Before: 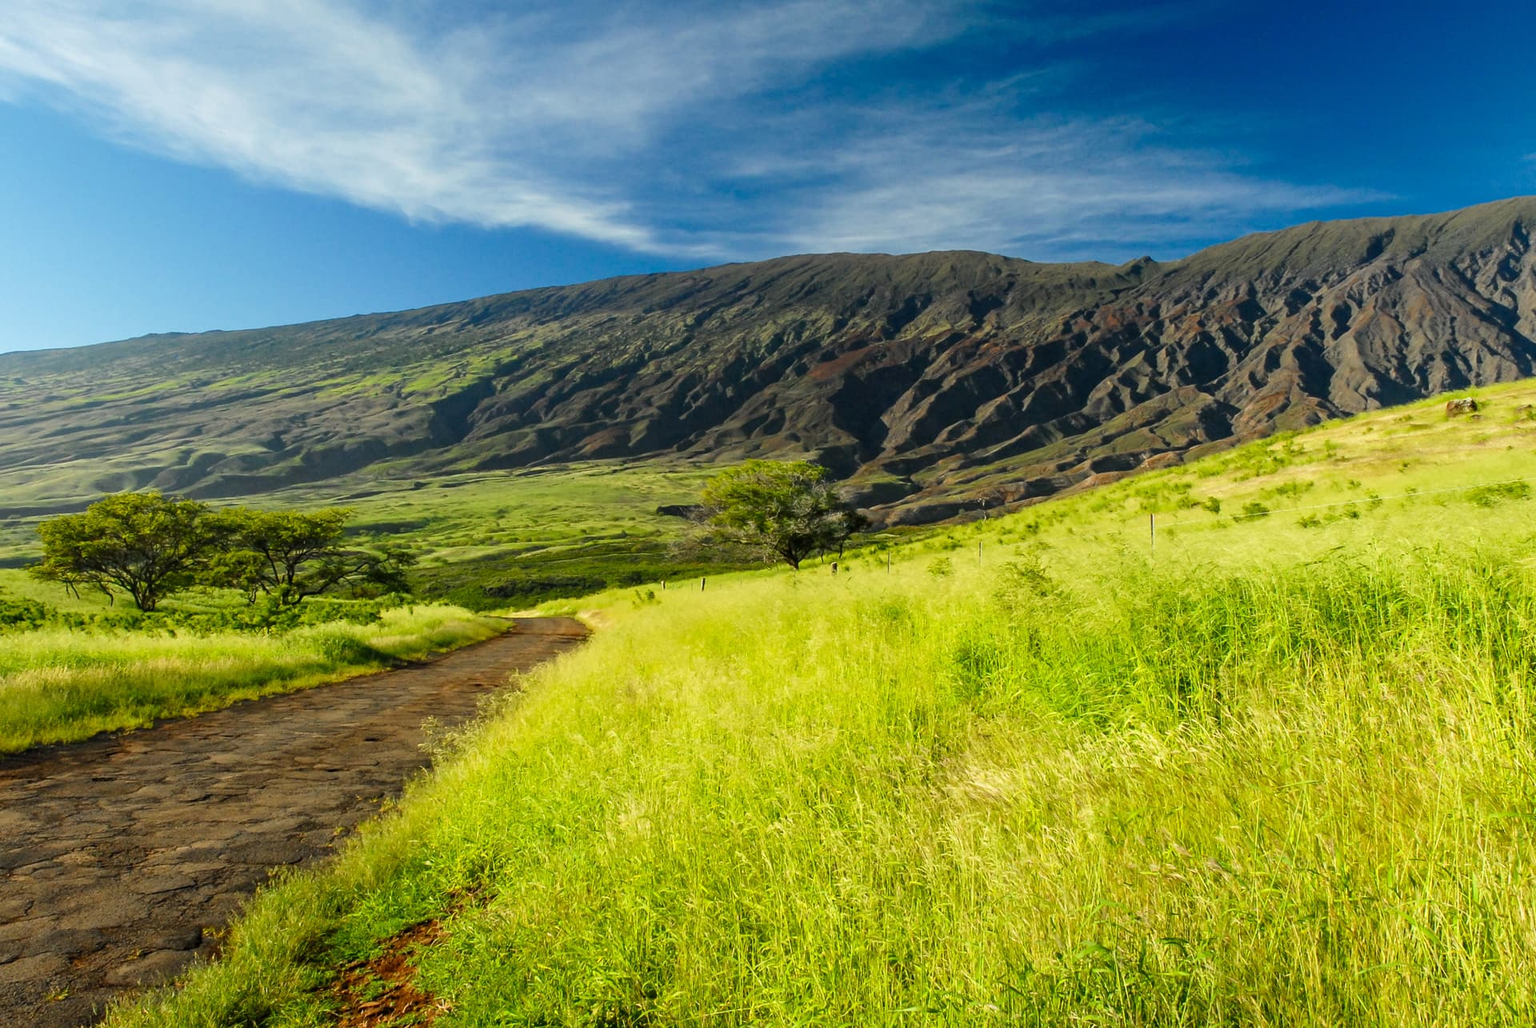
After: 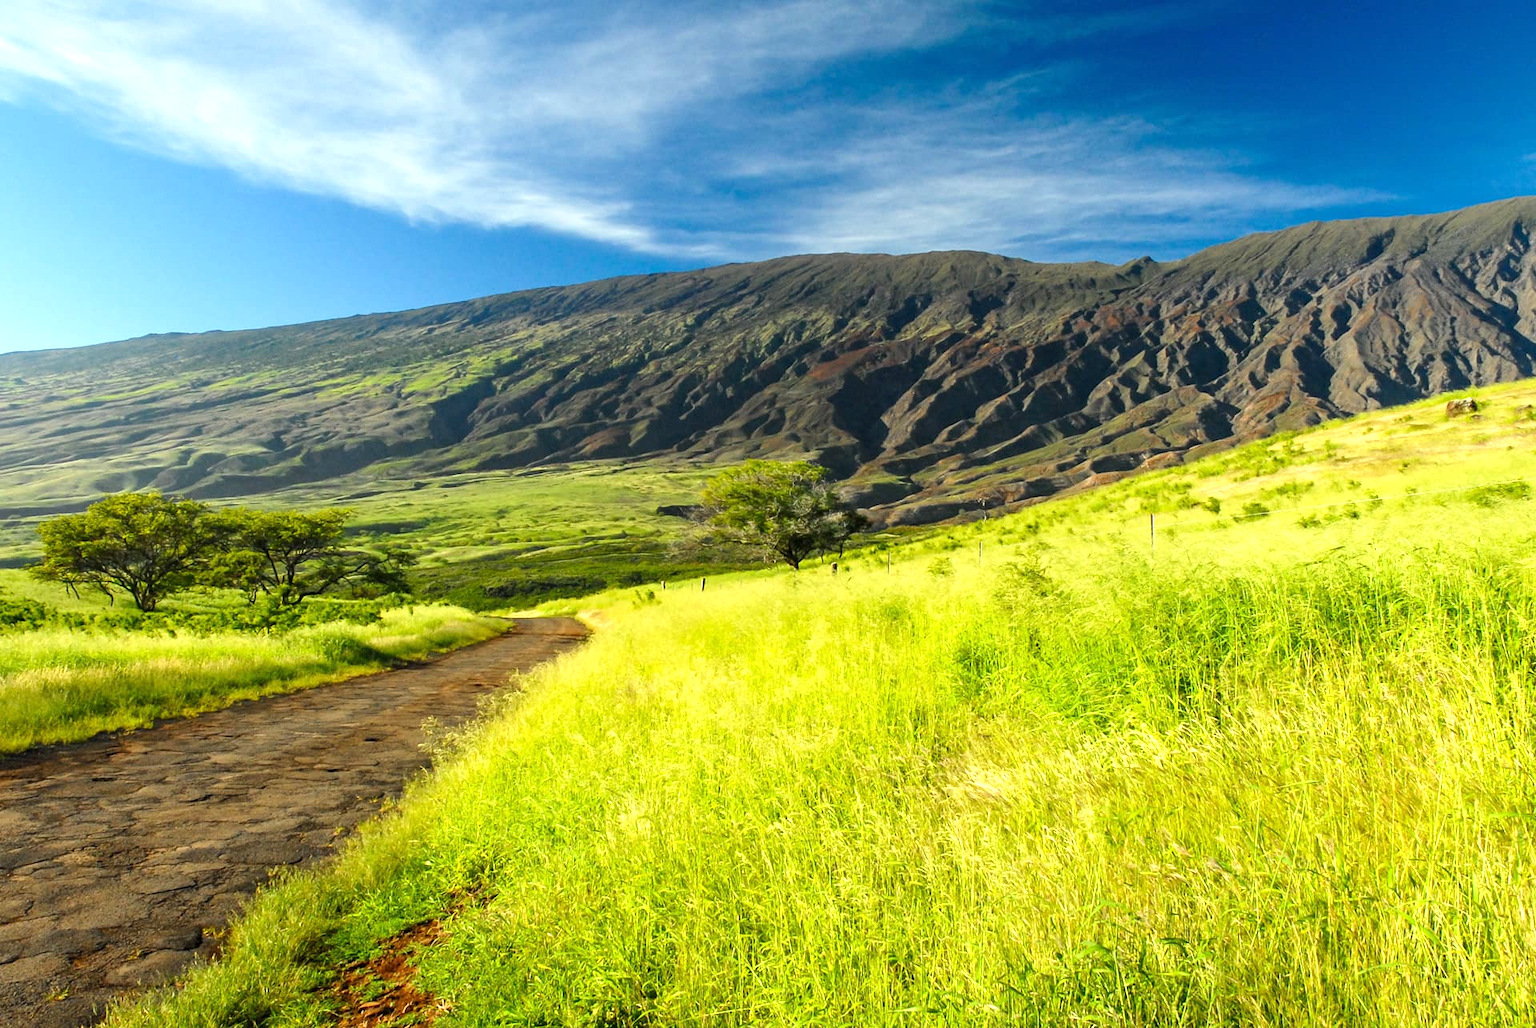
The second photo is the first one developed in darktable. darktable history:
exposure: exposure 0.575 EV, compensate highlight preservation false
